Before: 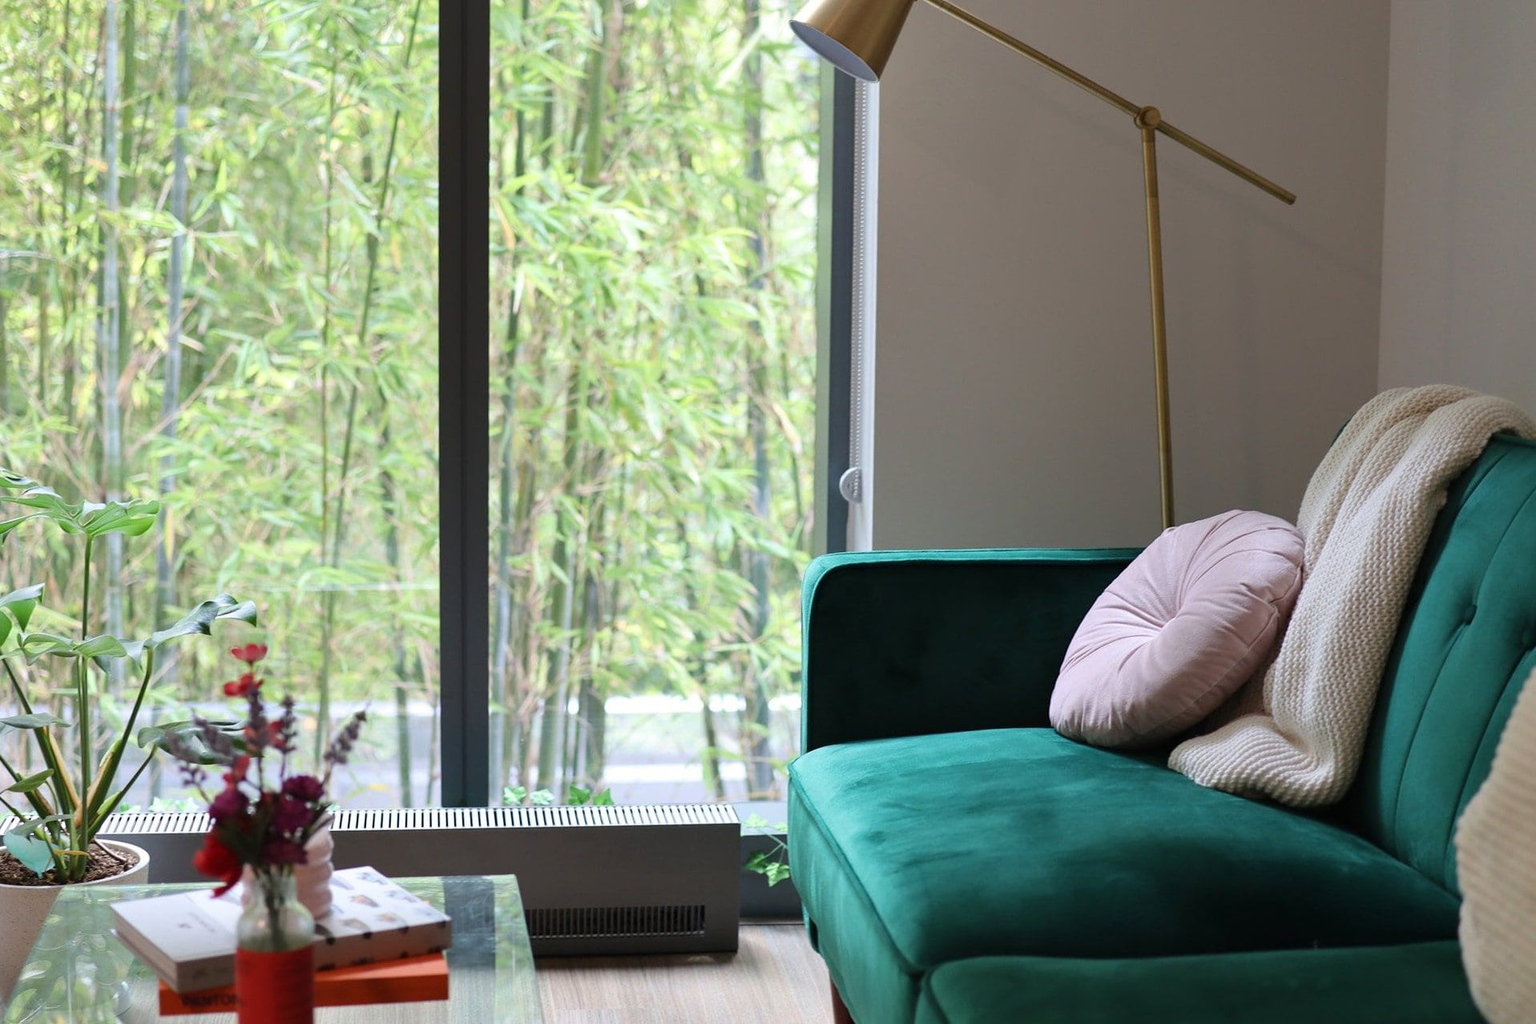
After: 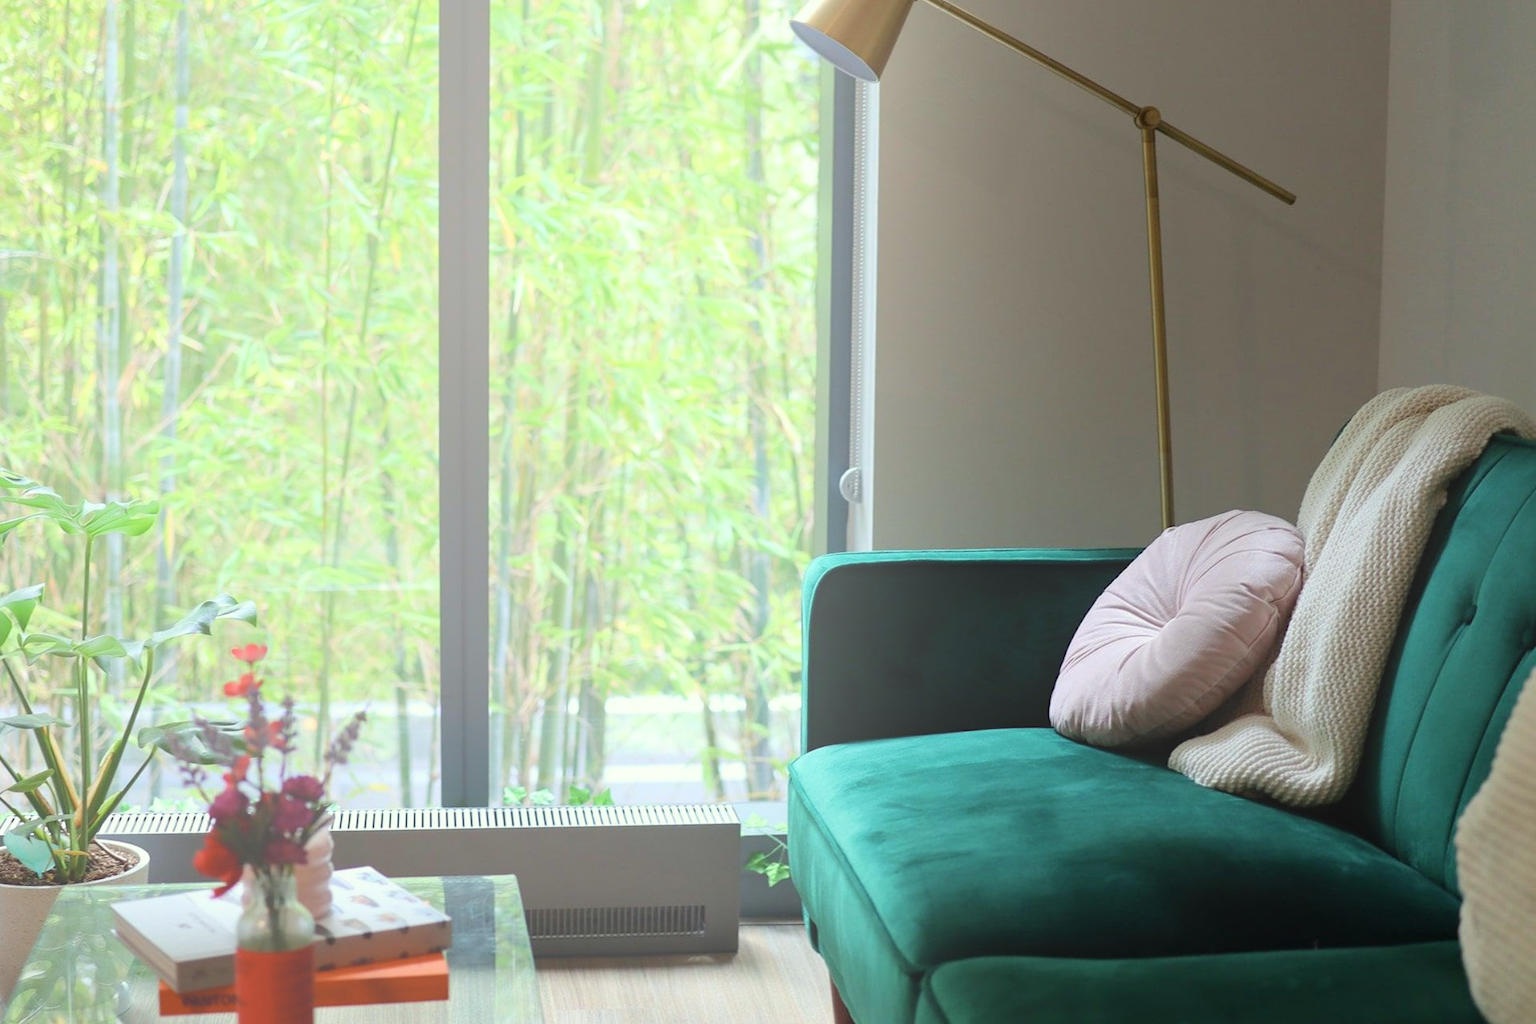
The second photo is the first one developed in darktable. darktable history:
color correction: highlights a* -4.73, highlights b* 5.06, saturation 0.97
bloom: size 40%
